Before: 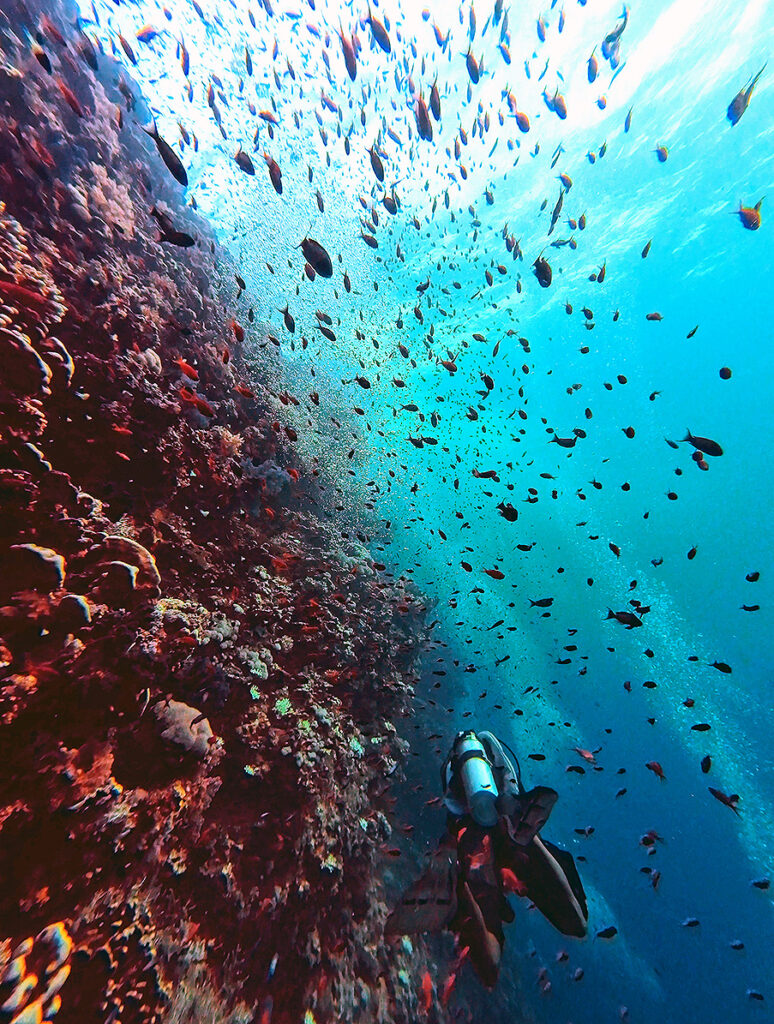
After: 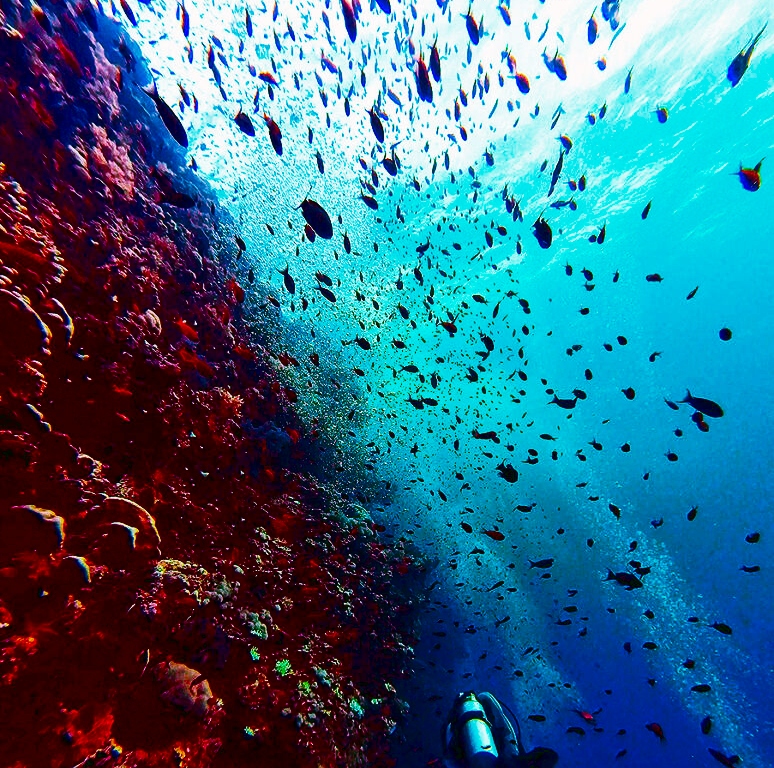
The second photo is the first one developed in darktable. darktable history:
base curve: curves: ch0 [(0, 0) (0.579, 0.807) (1, 1)], preserve colors none
crop: top 3.857%, bottom 21.132%
contrast brightness saturation: brightness -1, saturation 1
velvia: on, module defaults
